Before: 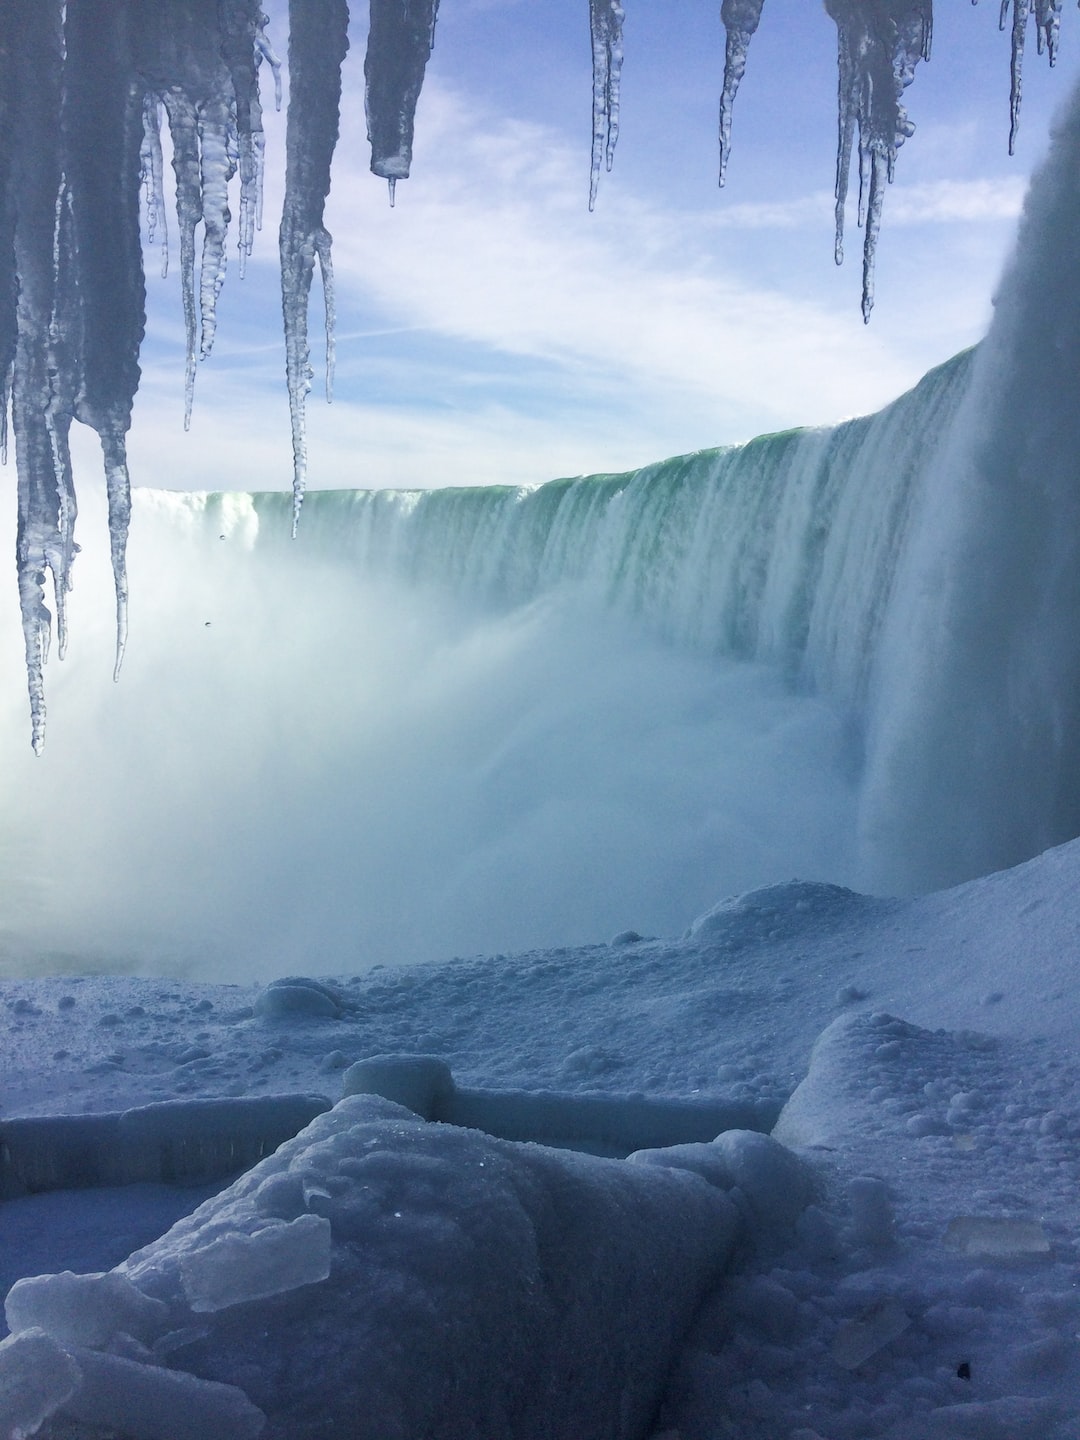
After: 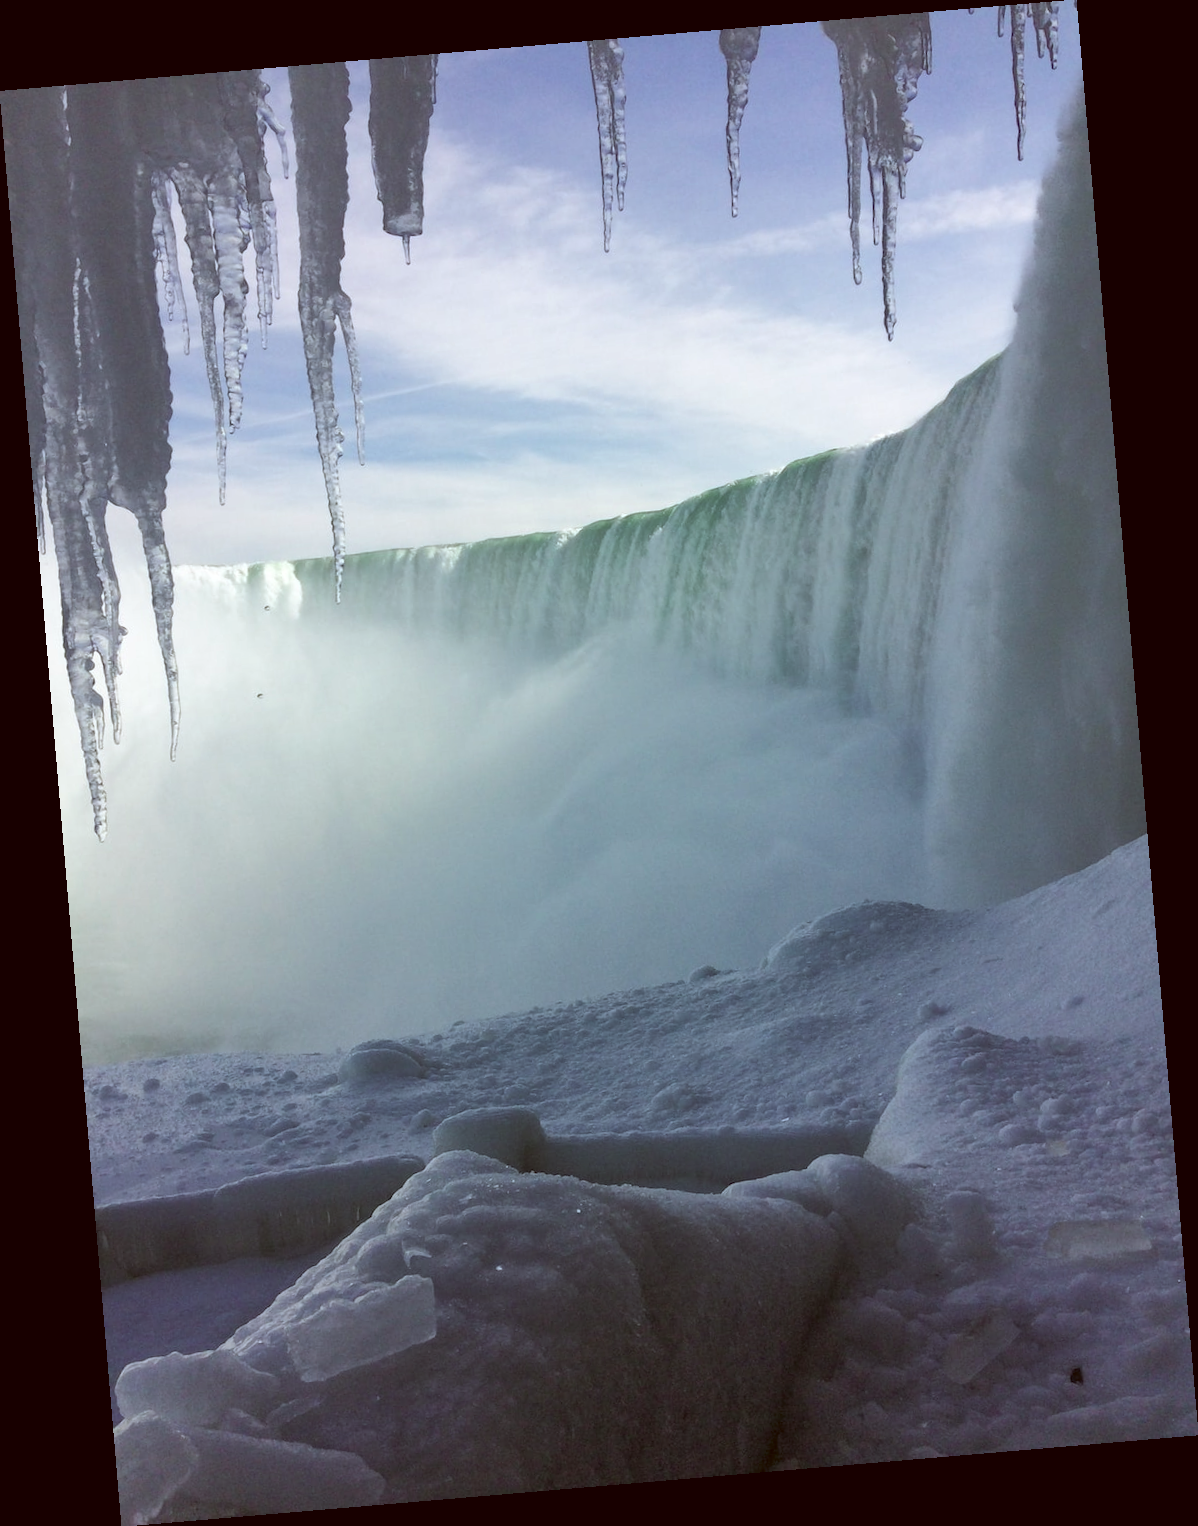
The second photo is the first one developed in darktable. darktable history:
color correction: highlights a* -0.482, highlights b* 0.161, shadows a* 4.66, shadows b* 20.72
rotate and perspective: rotation -4.86°, automatic cropping off
shadows and highlights: shadows 25, highlights -25
